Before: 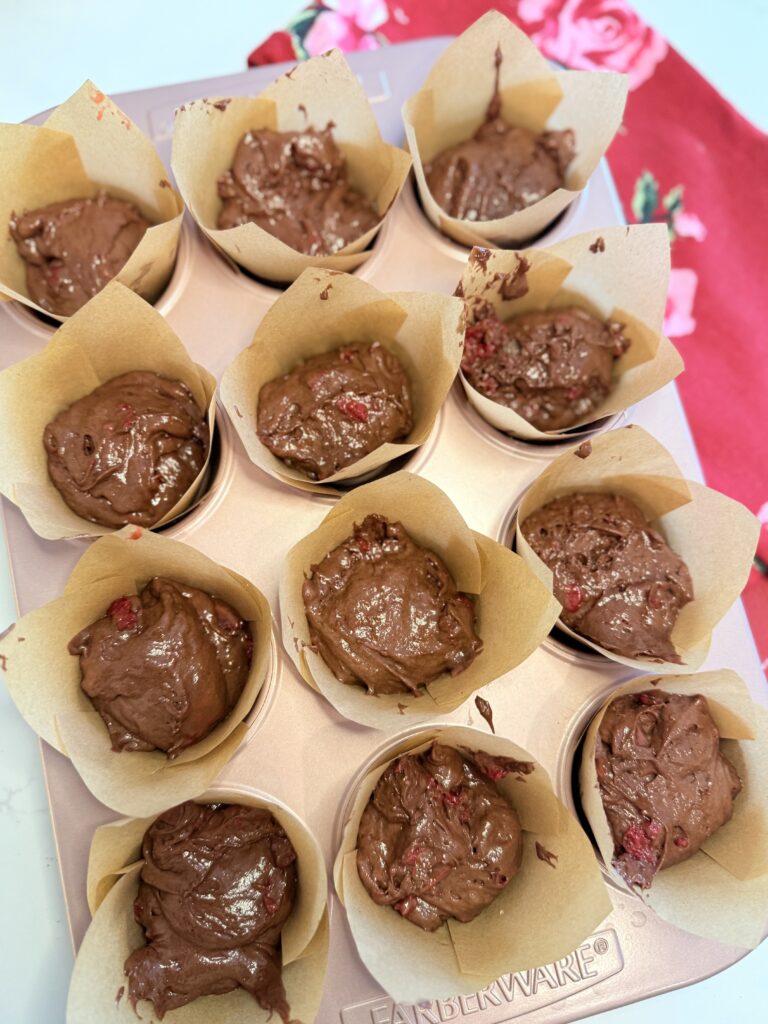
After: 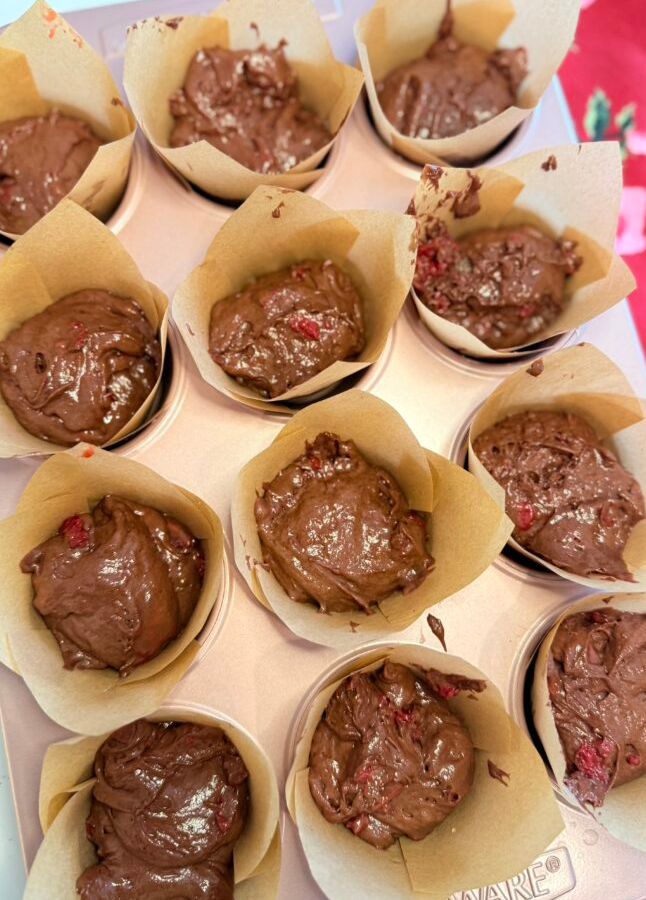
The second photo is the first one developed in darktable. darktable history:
crop: left 6.278%, top 8.027%, right 9.532%, bottom 4.059%
